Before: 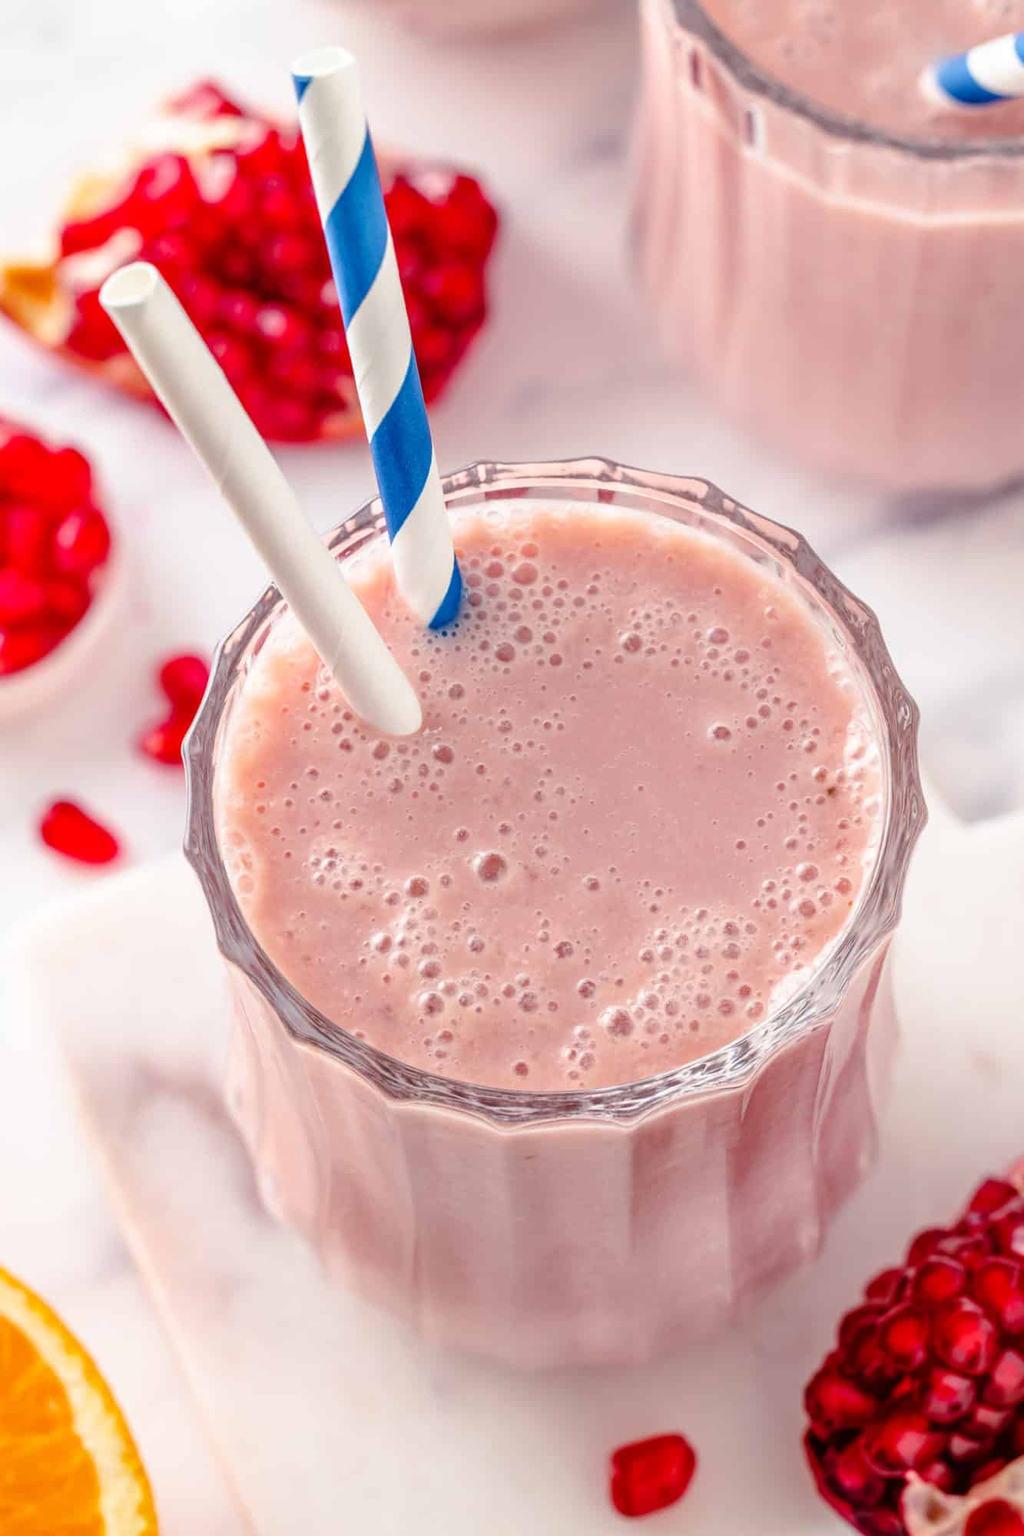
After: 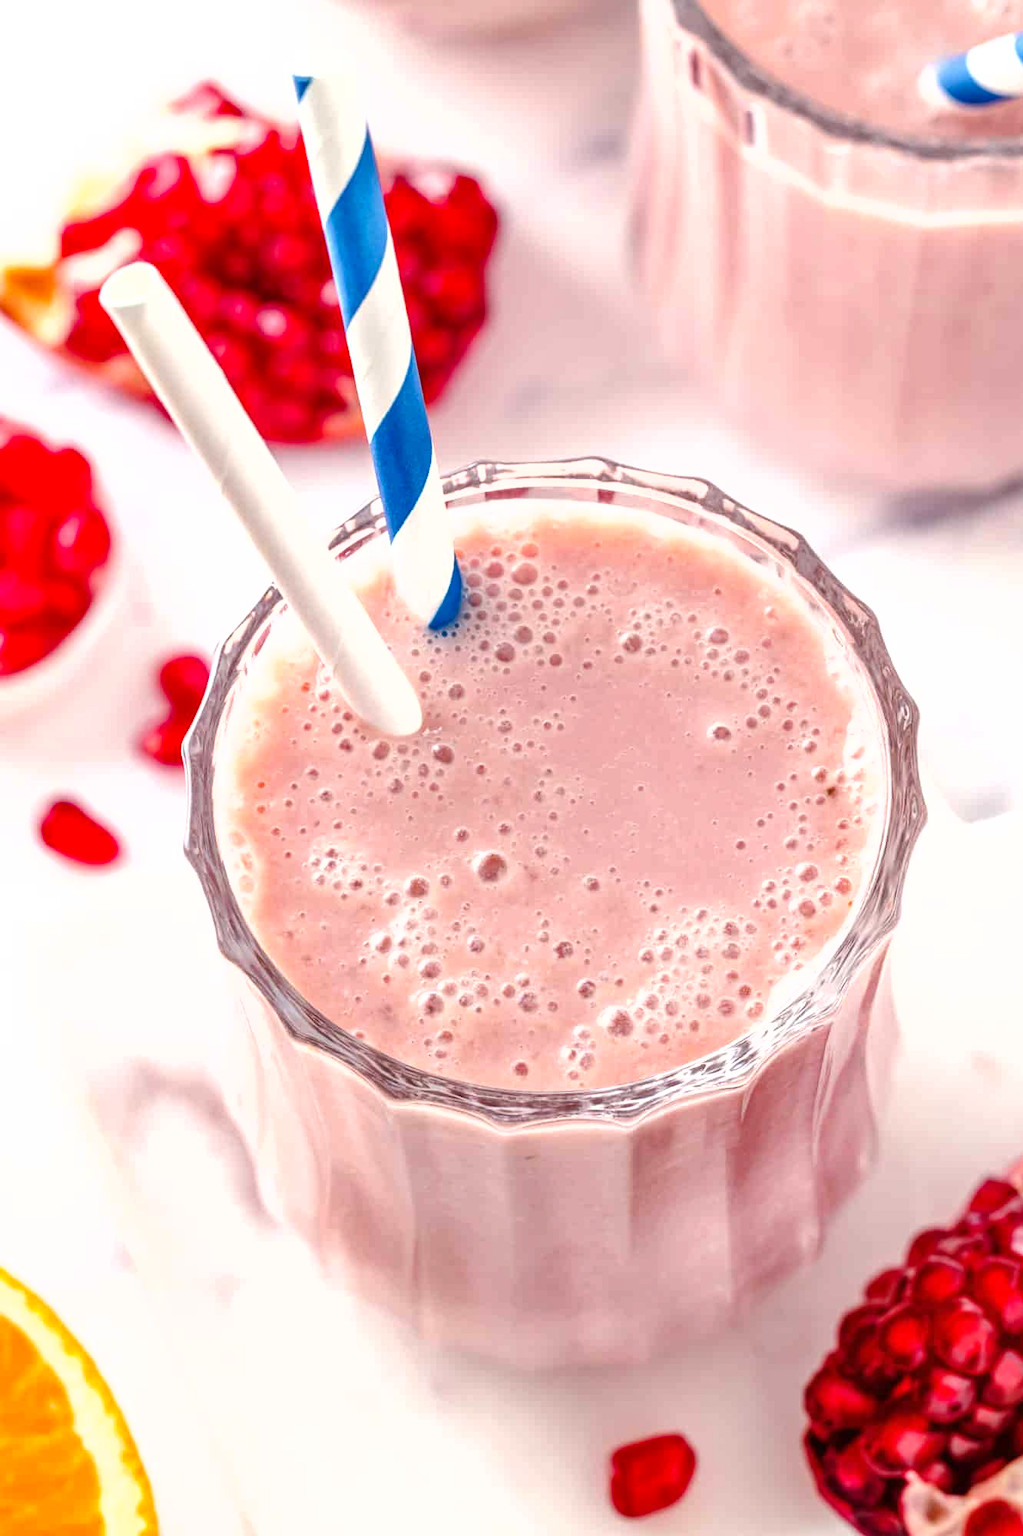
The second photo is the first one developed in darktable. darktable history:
exposure: exposure 0.515 EV, compensate highlight preservation false
shadows and highlights: radius 125.46, shadows 30.51, highlights -30.51, low approximation 0.01, soften with gaussian
